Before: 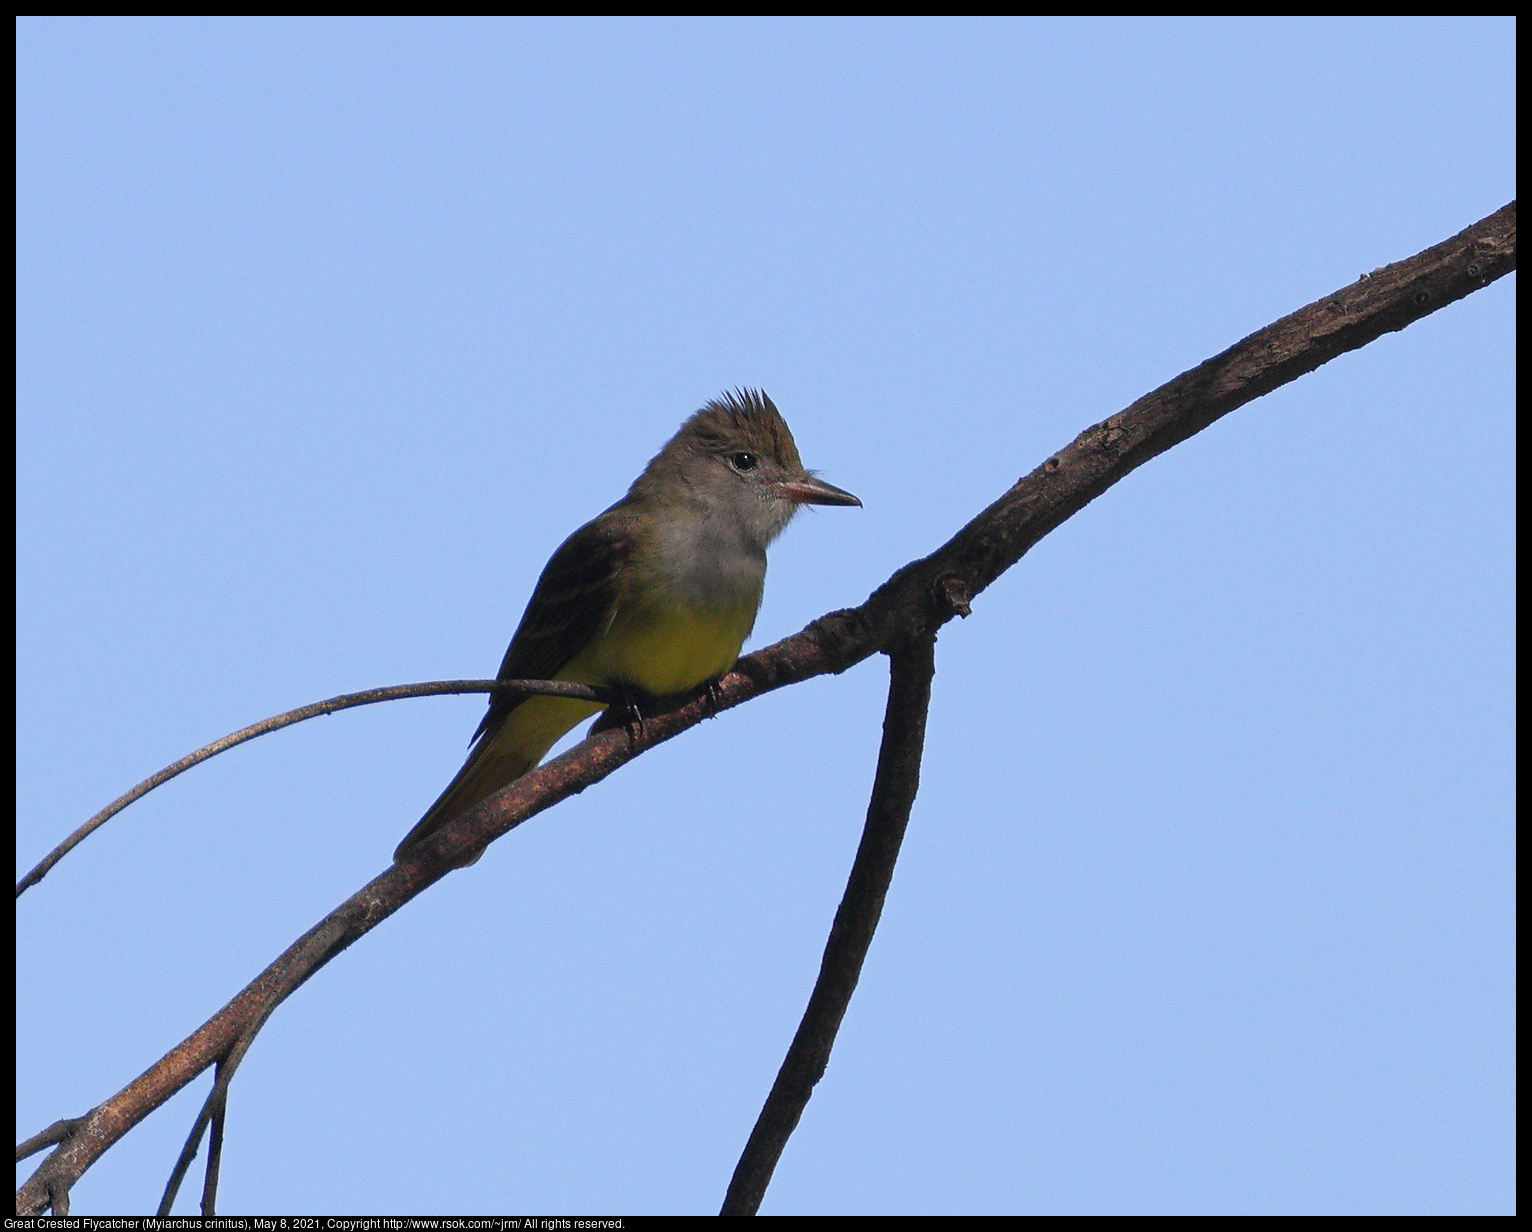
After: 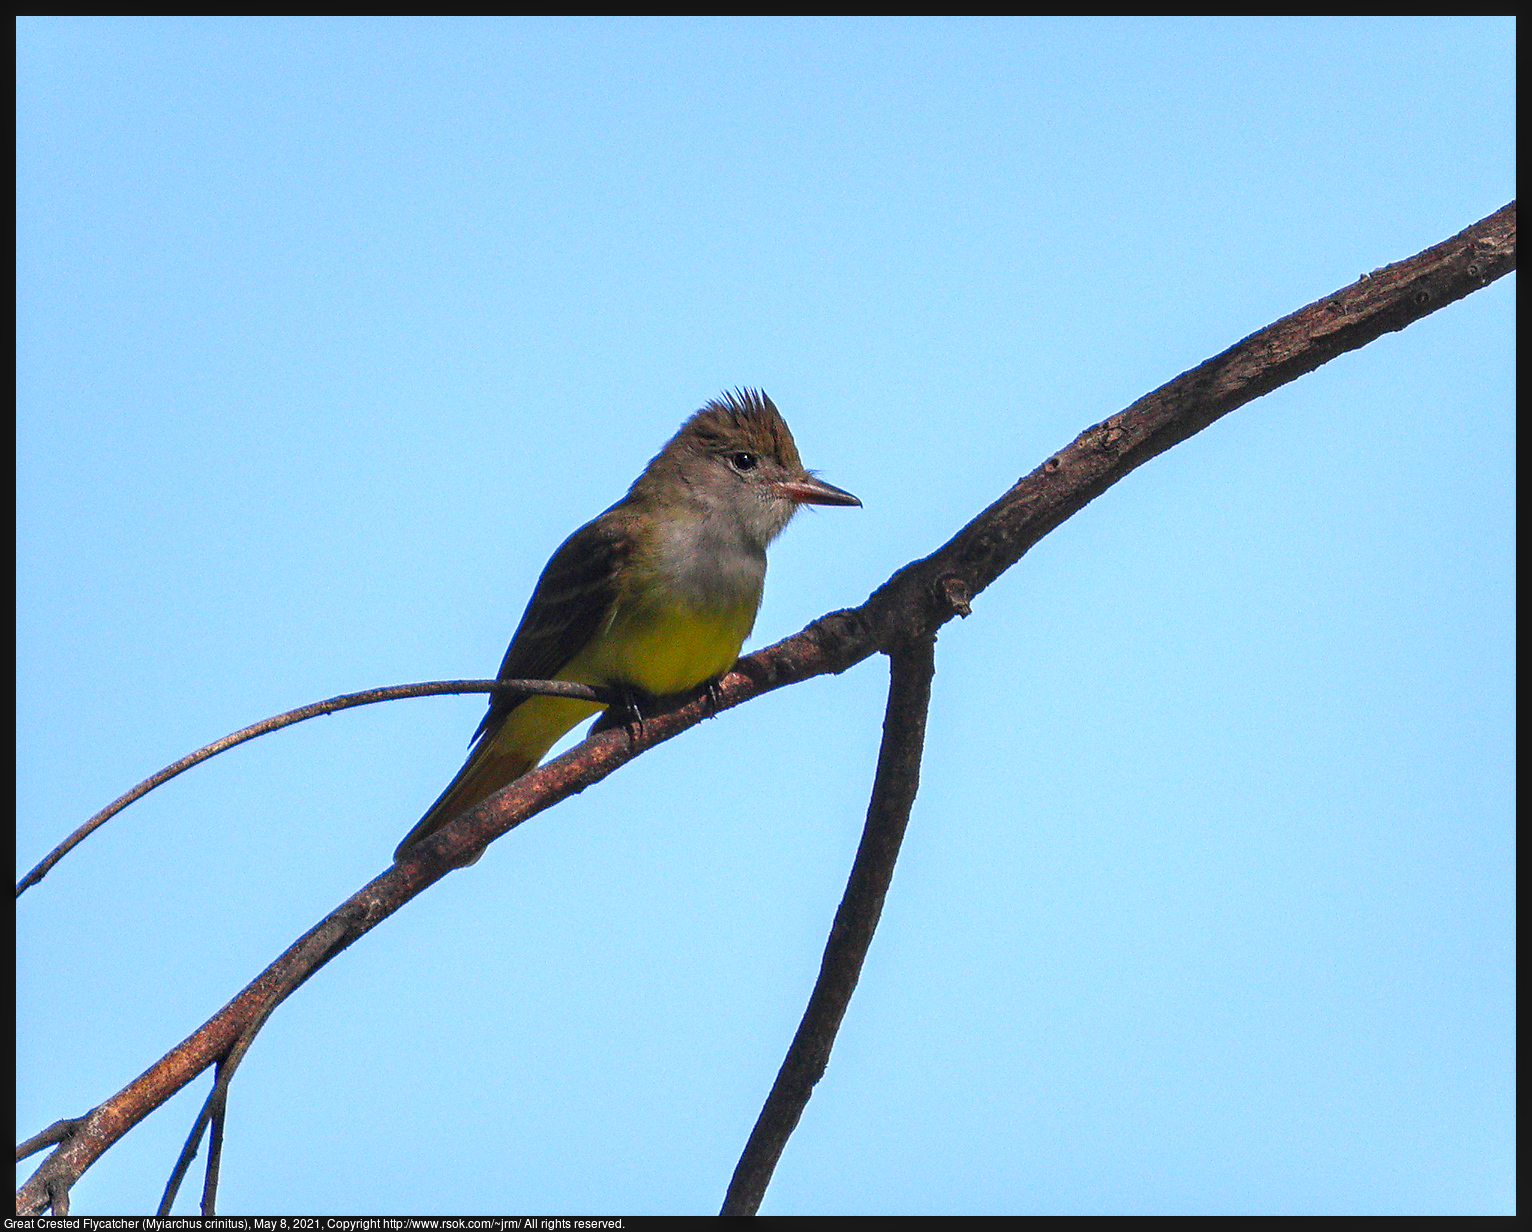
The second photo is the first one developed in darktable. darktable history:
exposure: black level correction 0, exposure 0.703 EV, compensate highlight preservation false
contrast brightness saturation: brightness -0.021, saturation 0.342
local contrast: on, module defaults
